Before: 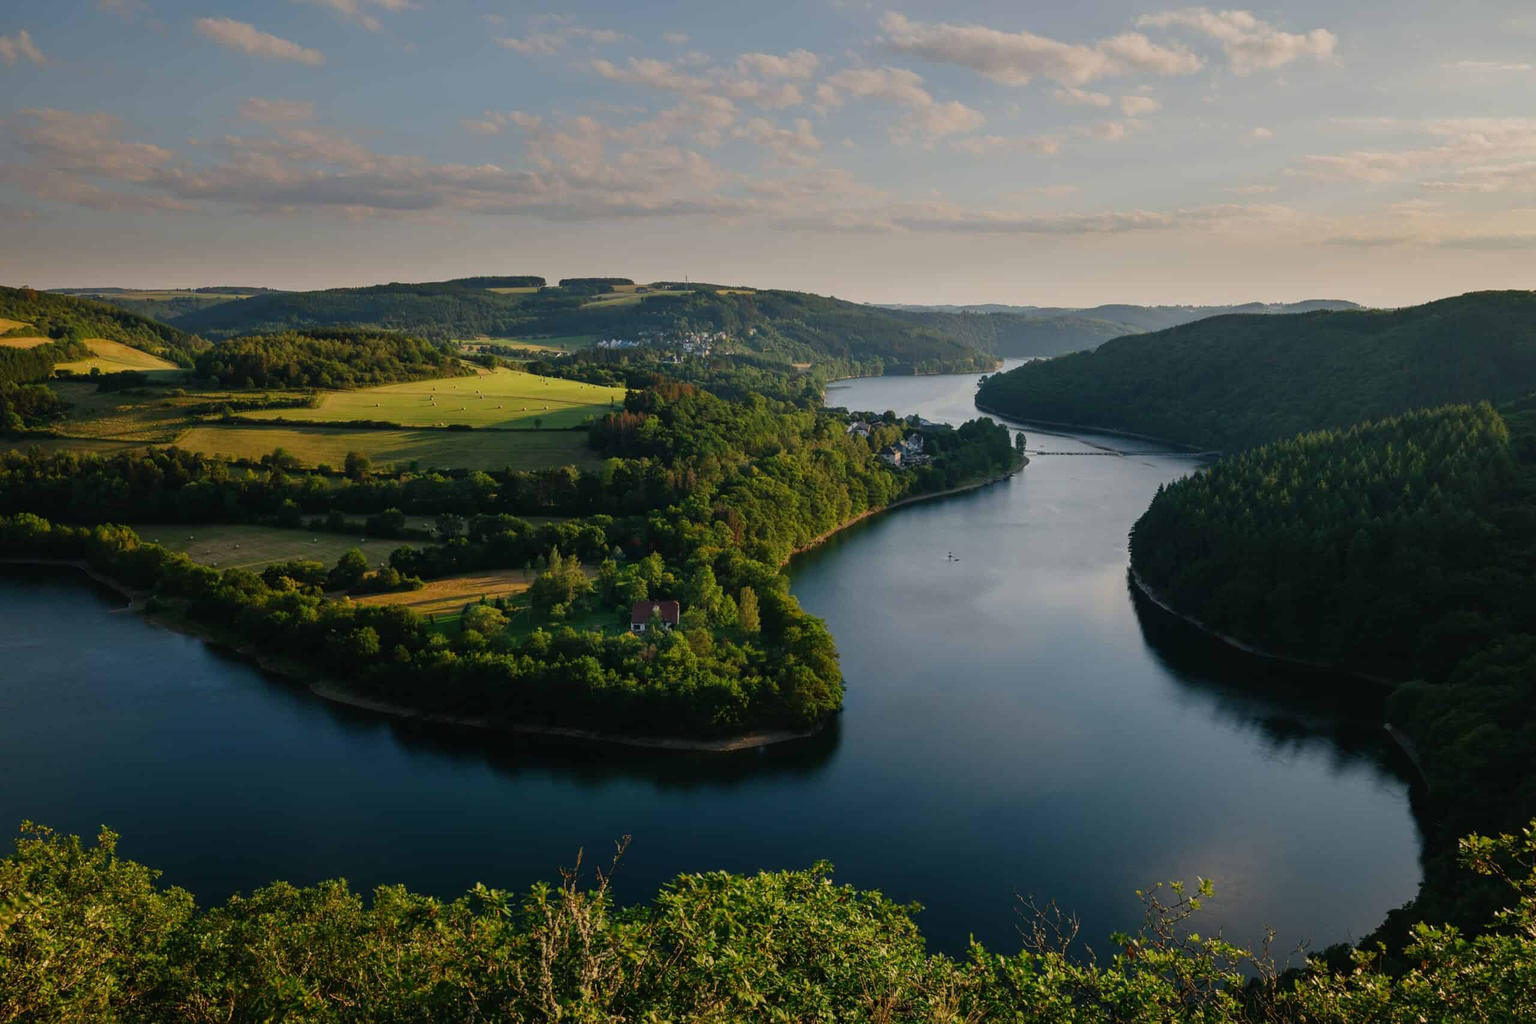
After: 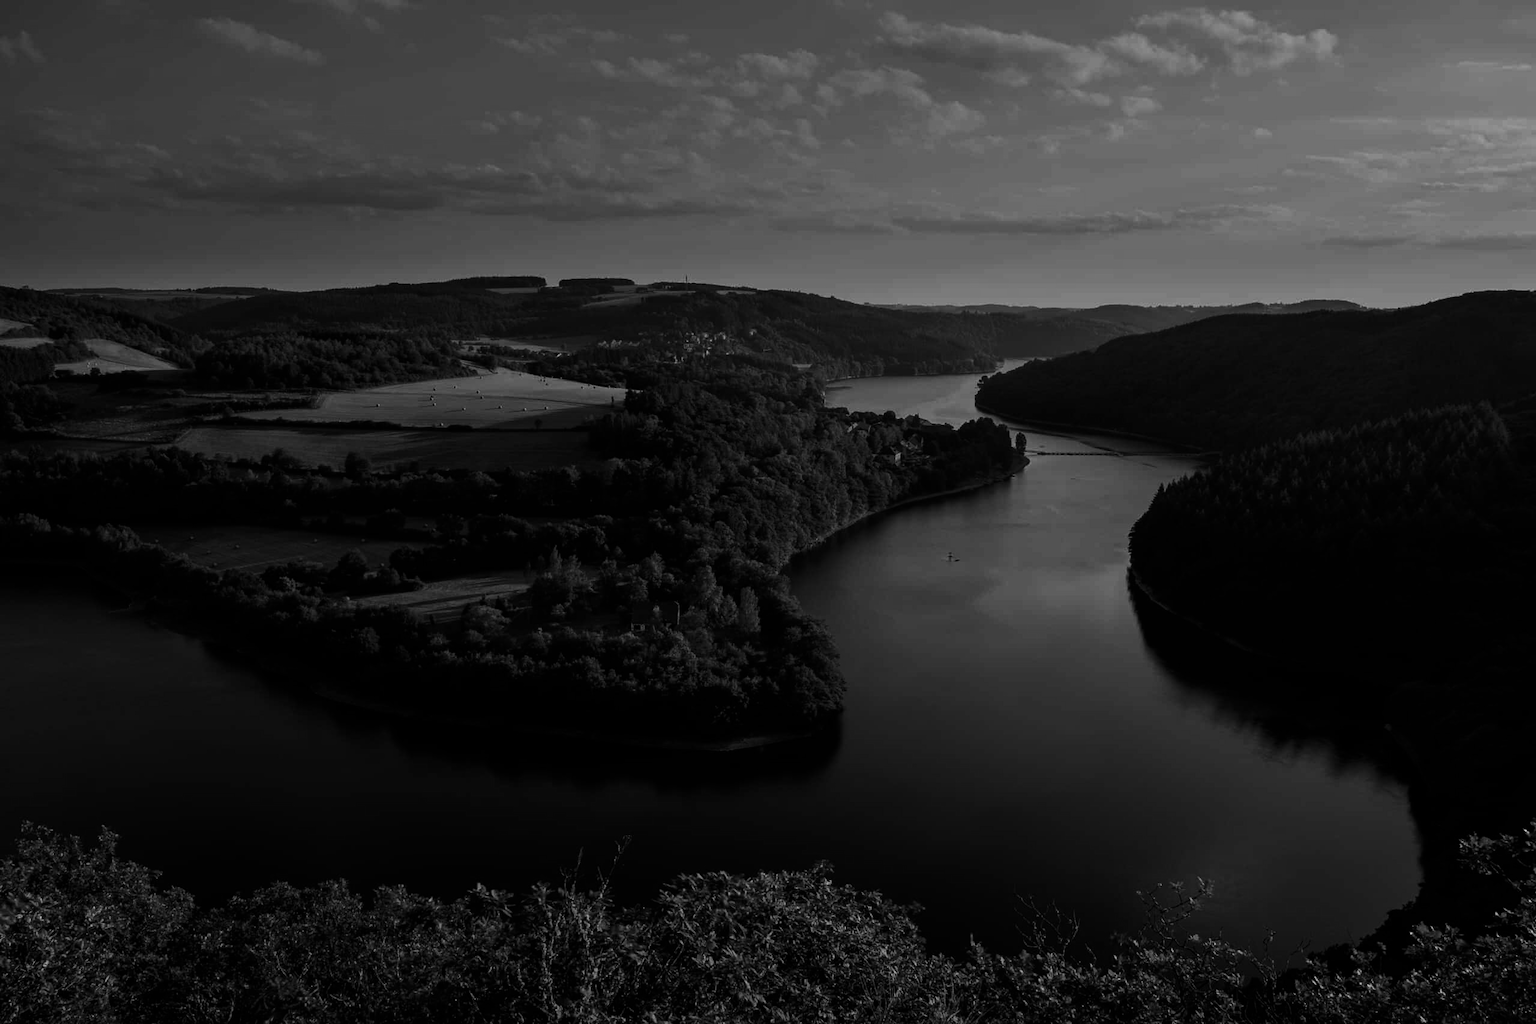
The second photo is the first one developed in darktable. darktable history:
contrast brightness saturation: contrast -0.03, brightness -0.59, saturation -1
